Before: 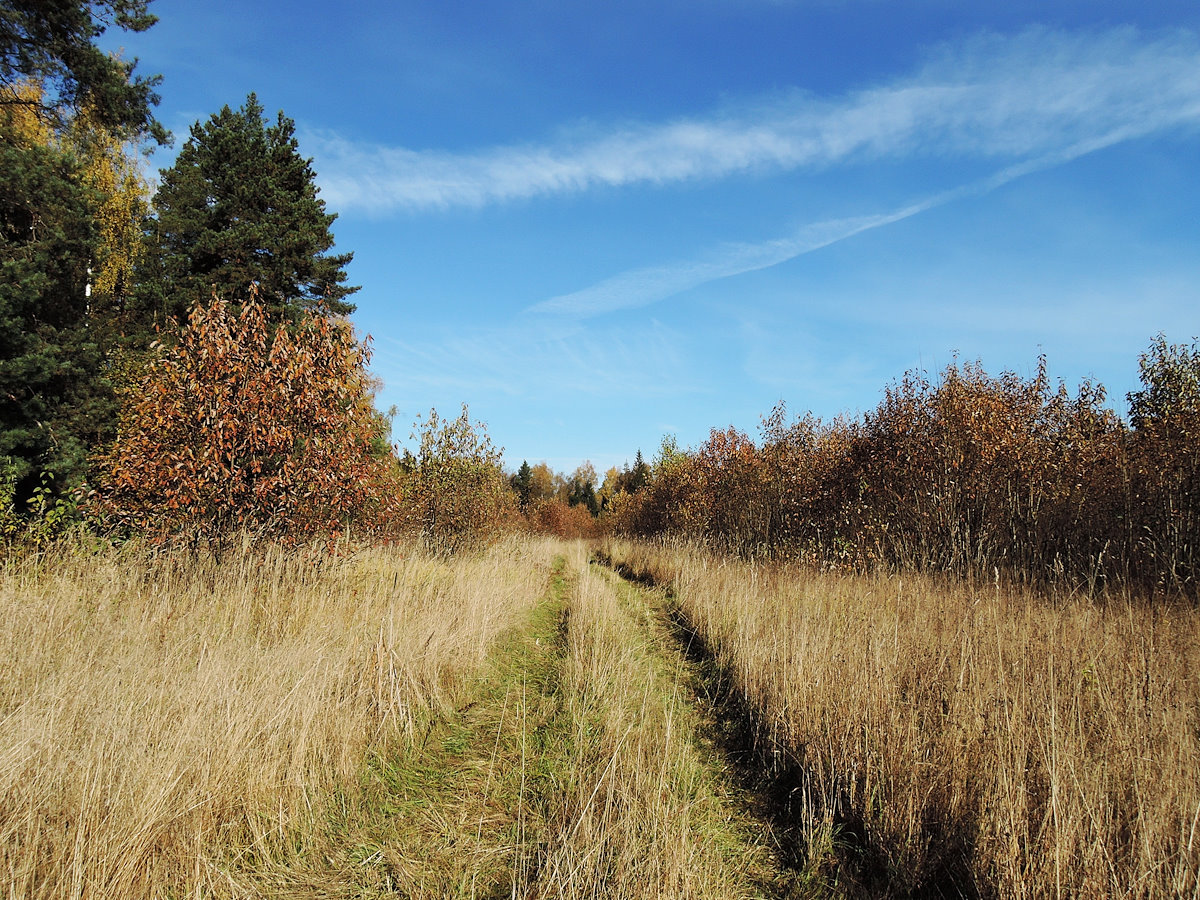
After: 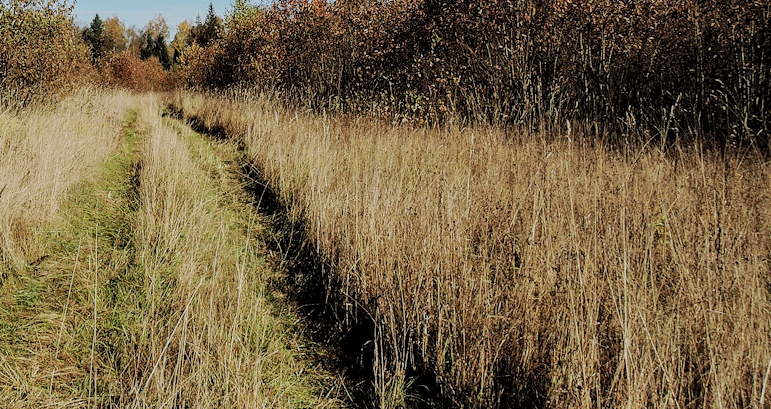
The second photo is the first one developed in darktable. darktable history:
crop and rotate: left 35.695%, top 49.758%, bottom 4.779%
filmic rgb: black relative exposure -7.65 EV, white relative exposure 4.56 EV, threshold 3.04 EV, hardness 3.61, enable highlight reconstruction true
local contrast: on, module defaults
contrast brightness saturation: saturation -0.064
